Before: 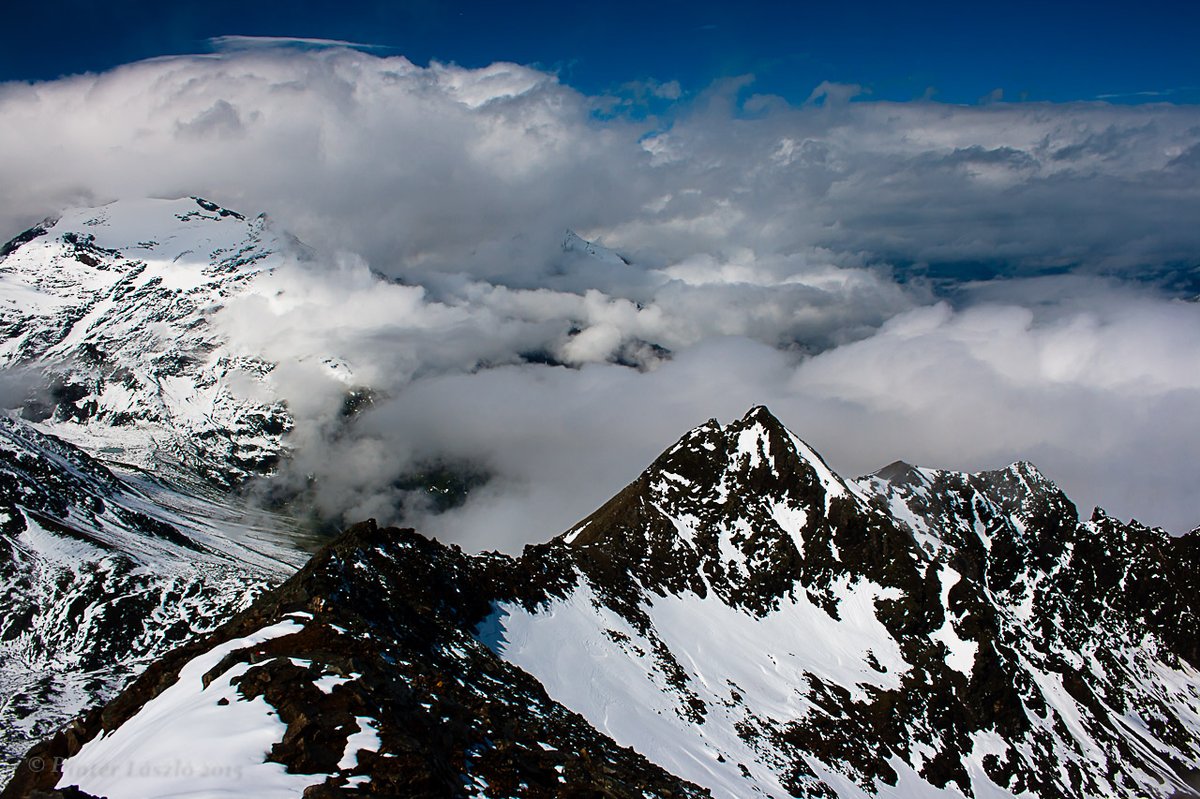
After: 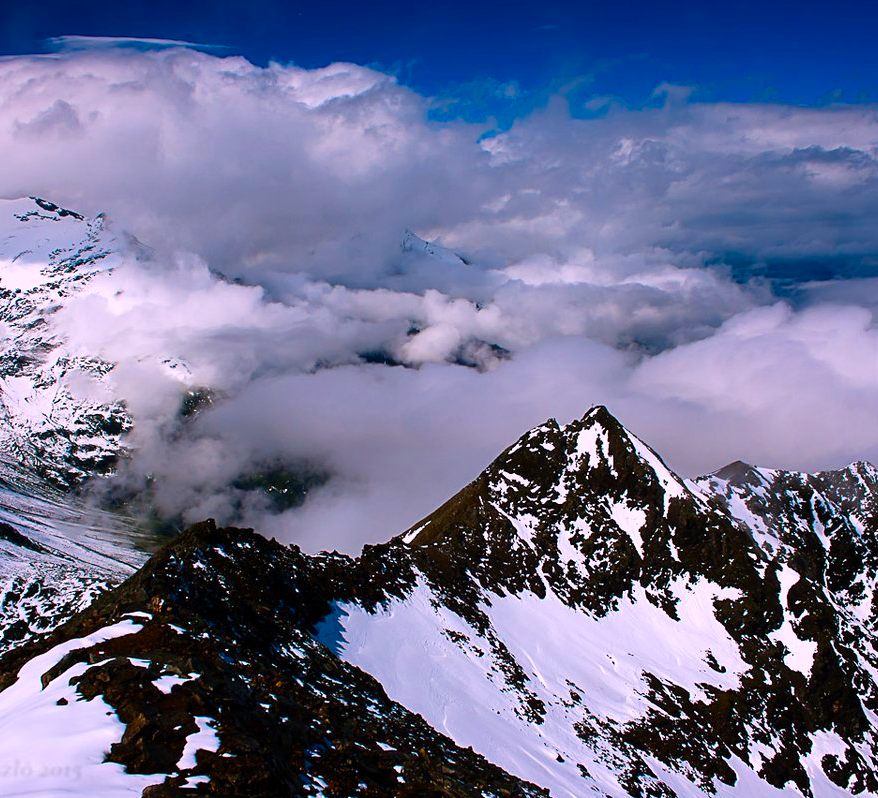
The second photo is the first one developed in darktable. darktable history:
crop: left 13.443%, right 13.31%
white balance: red 1.066, blue 1.119
color balance rgb: linear chroma grading › global chroma 15%, perceptual saturation grading › global saturation 30%
